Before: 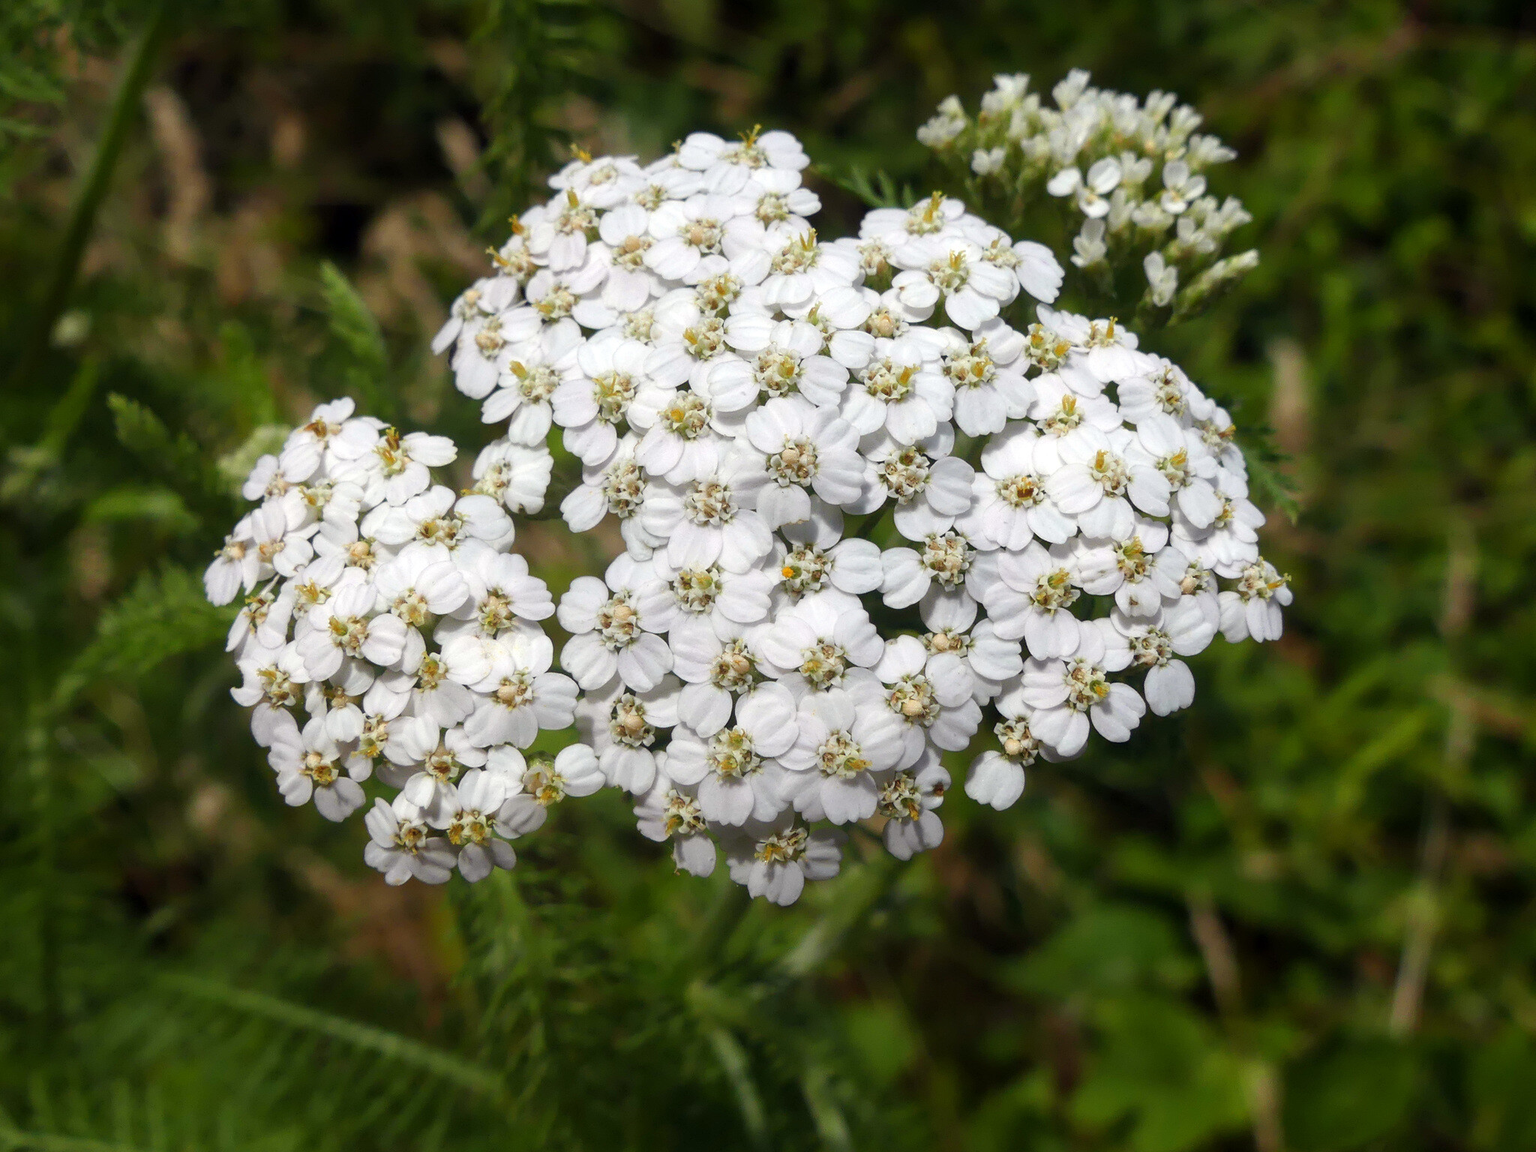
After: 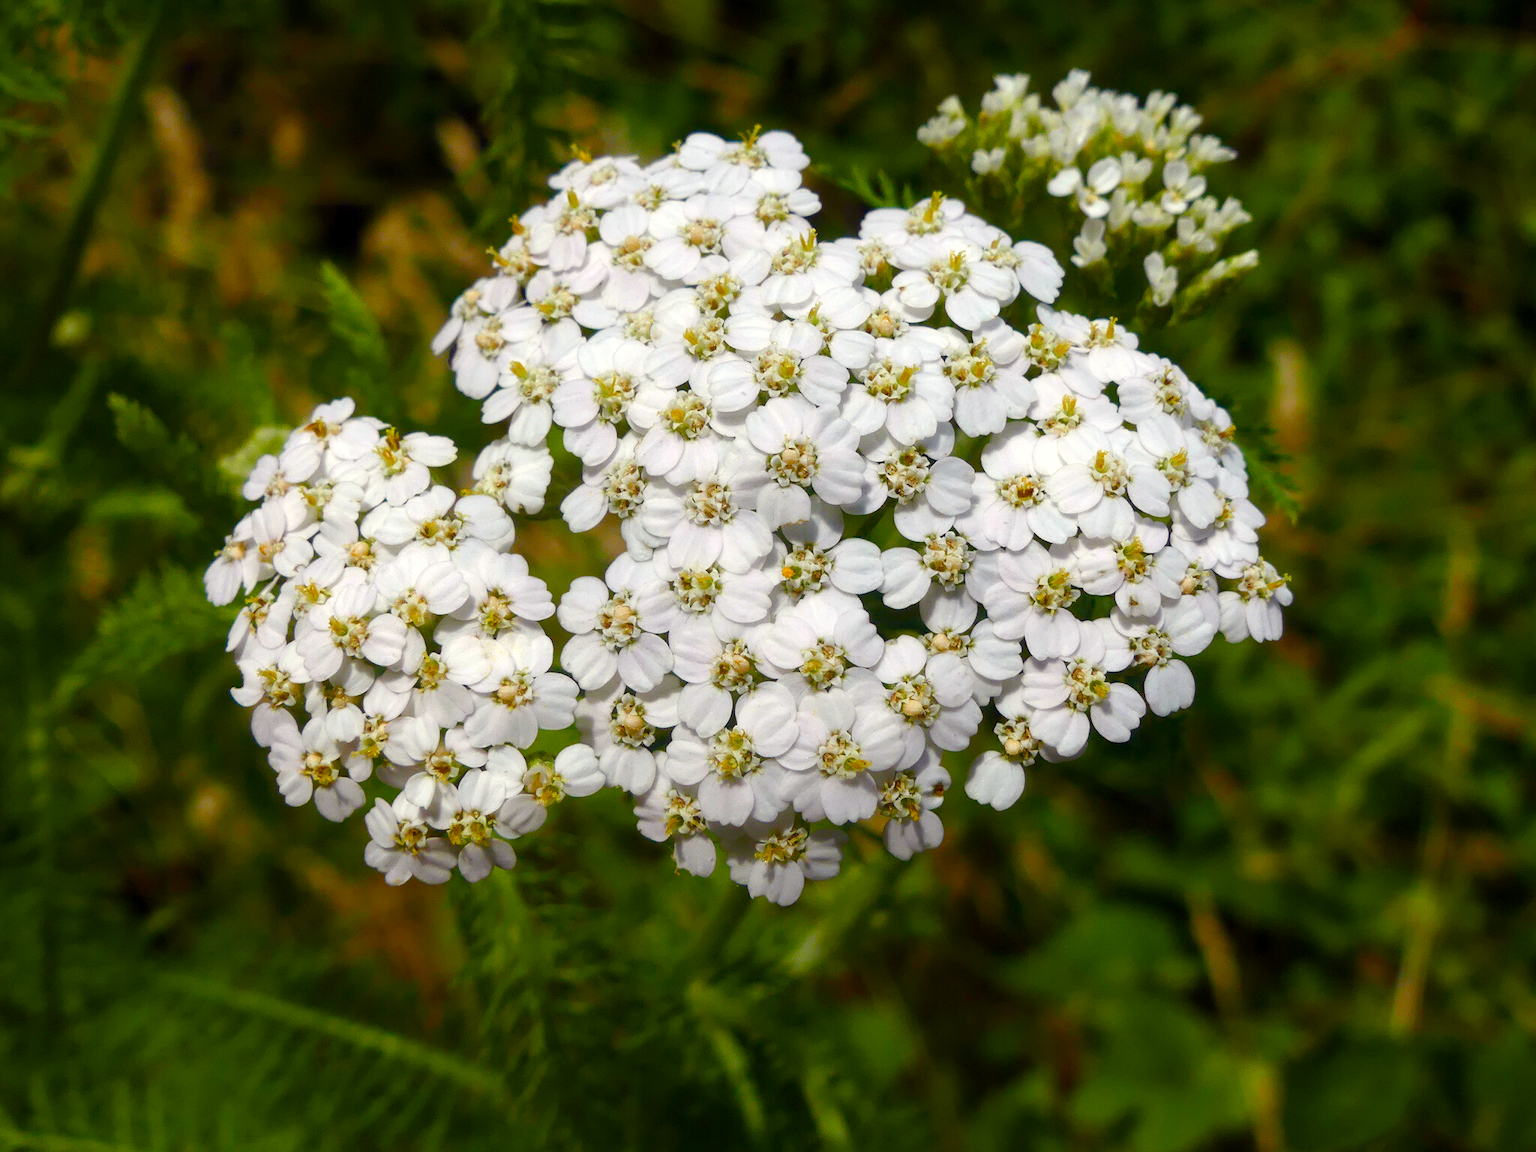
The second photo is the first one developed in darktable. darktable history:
color correction: highlights b* 3
color balance rgb: perceptual saturation grading › global saturation 20%, perceptual saturation grading › highlights -25%, perceptual saturation grading › shadows 50.52%, global vibrance 40.24%
